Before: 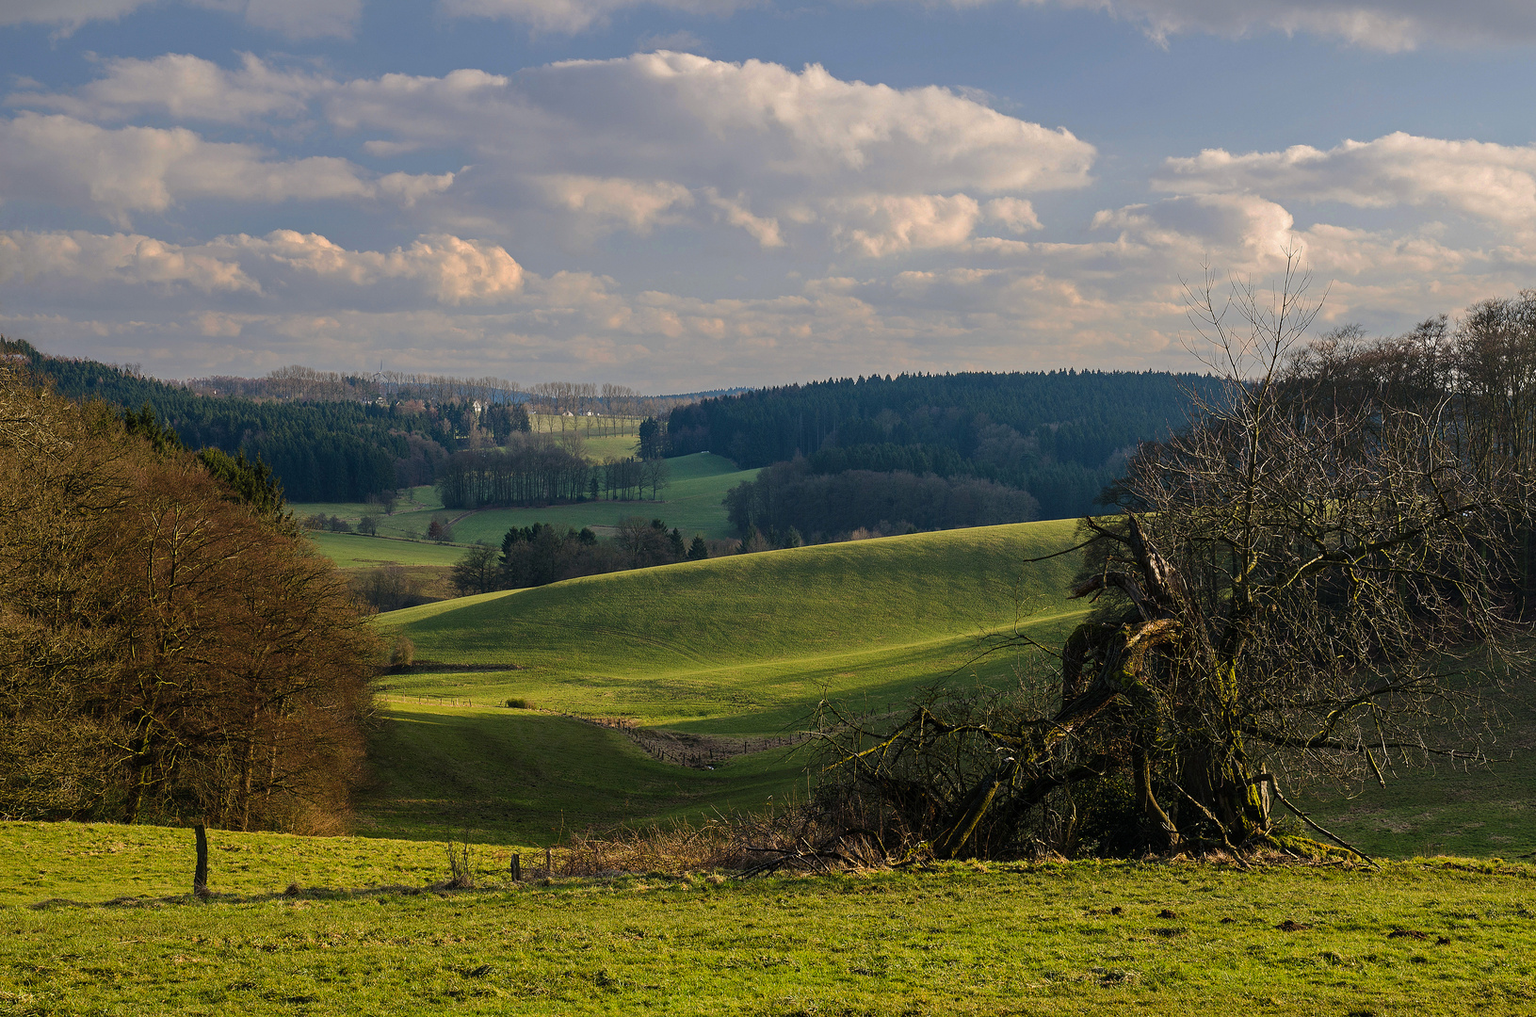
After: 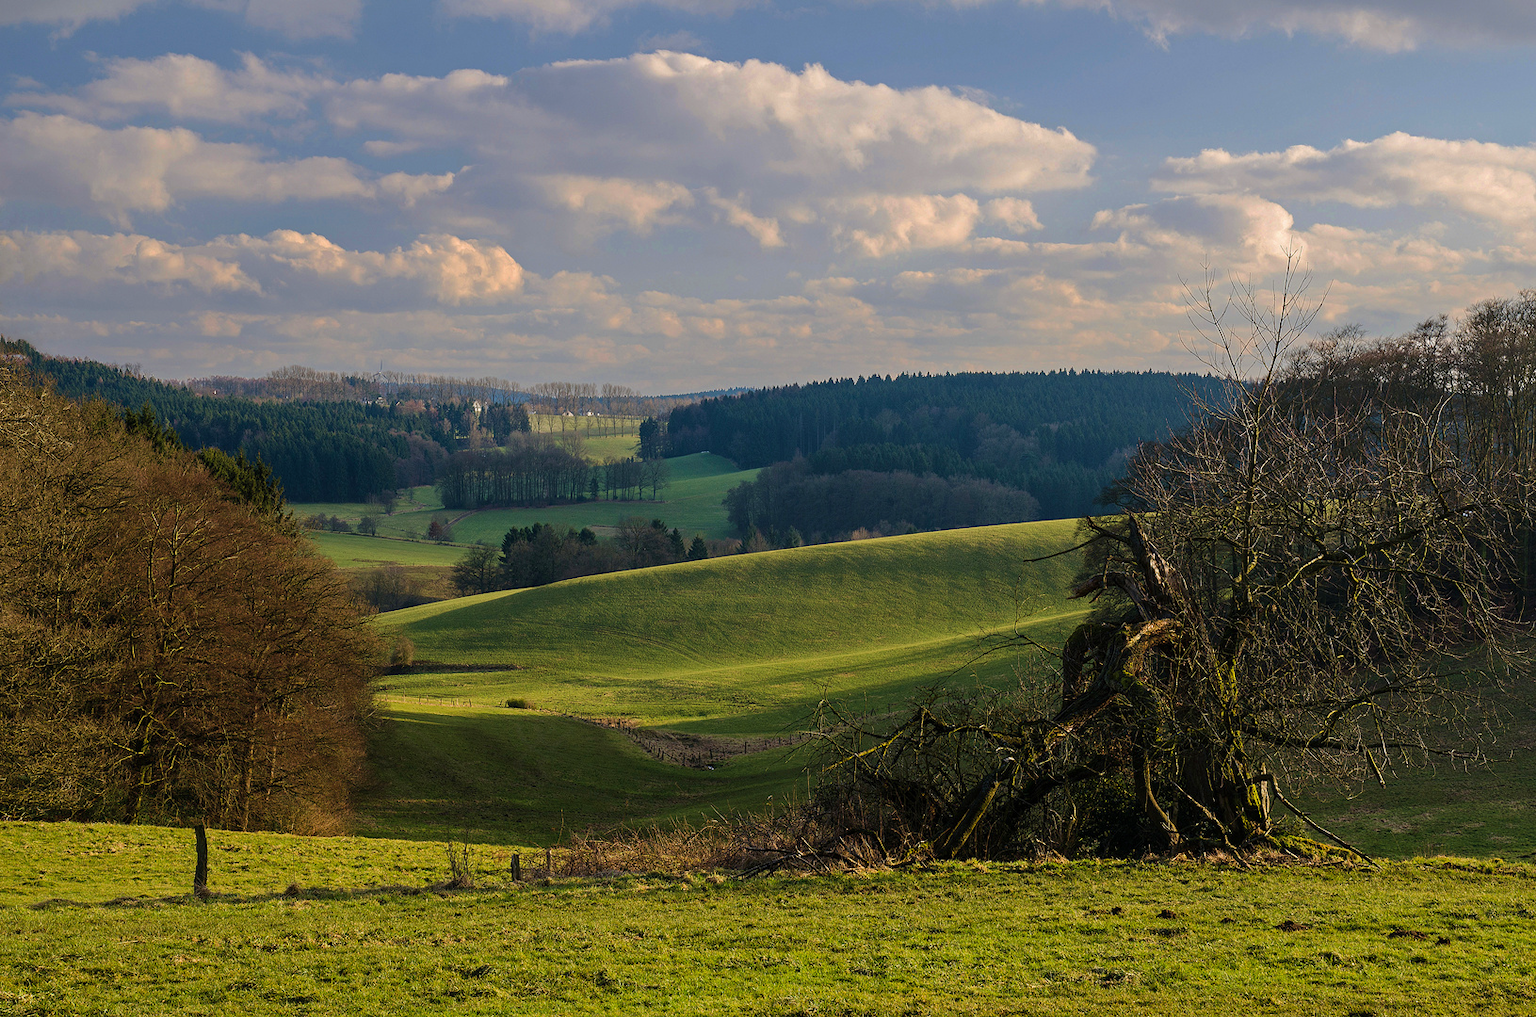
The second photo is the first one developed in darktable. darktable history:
local contrast: mode bilateral grid, contrast 20, coarseness 50, detail 102%, midtone range 0.2
velvia: strength 21.76%
